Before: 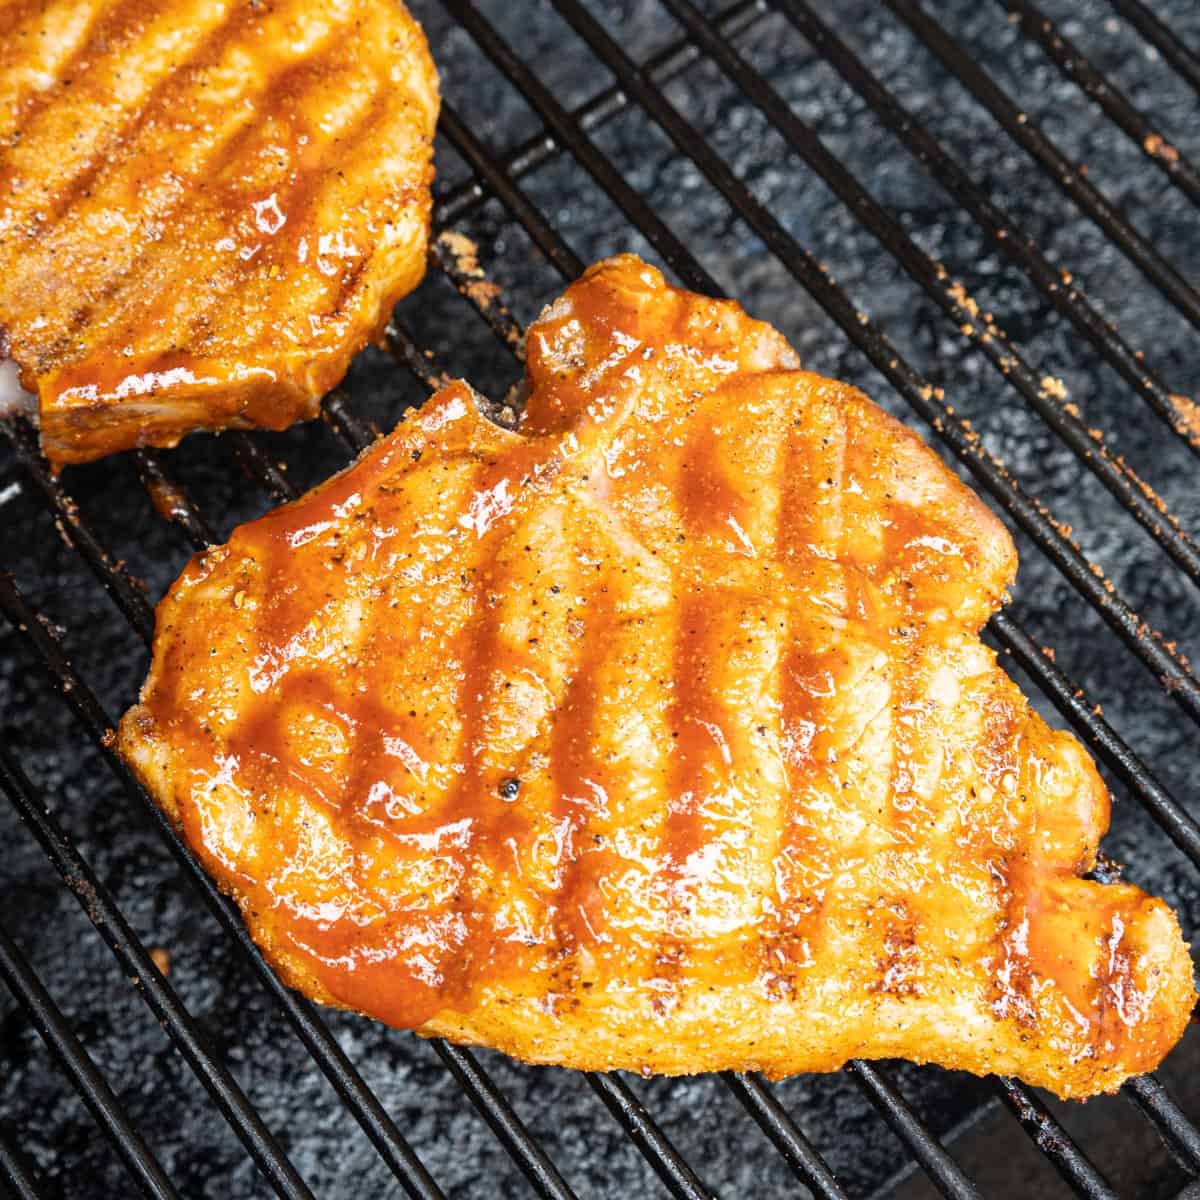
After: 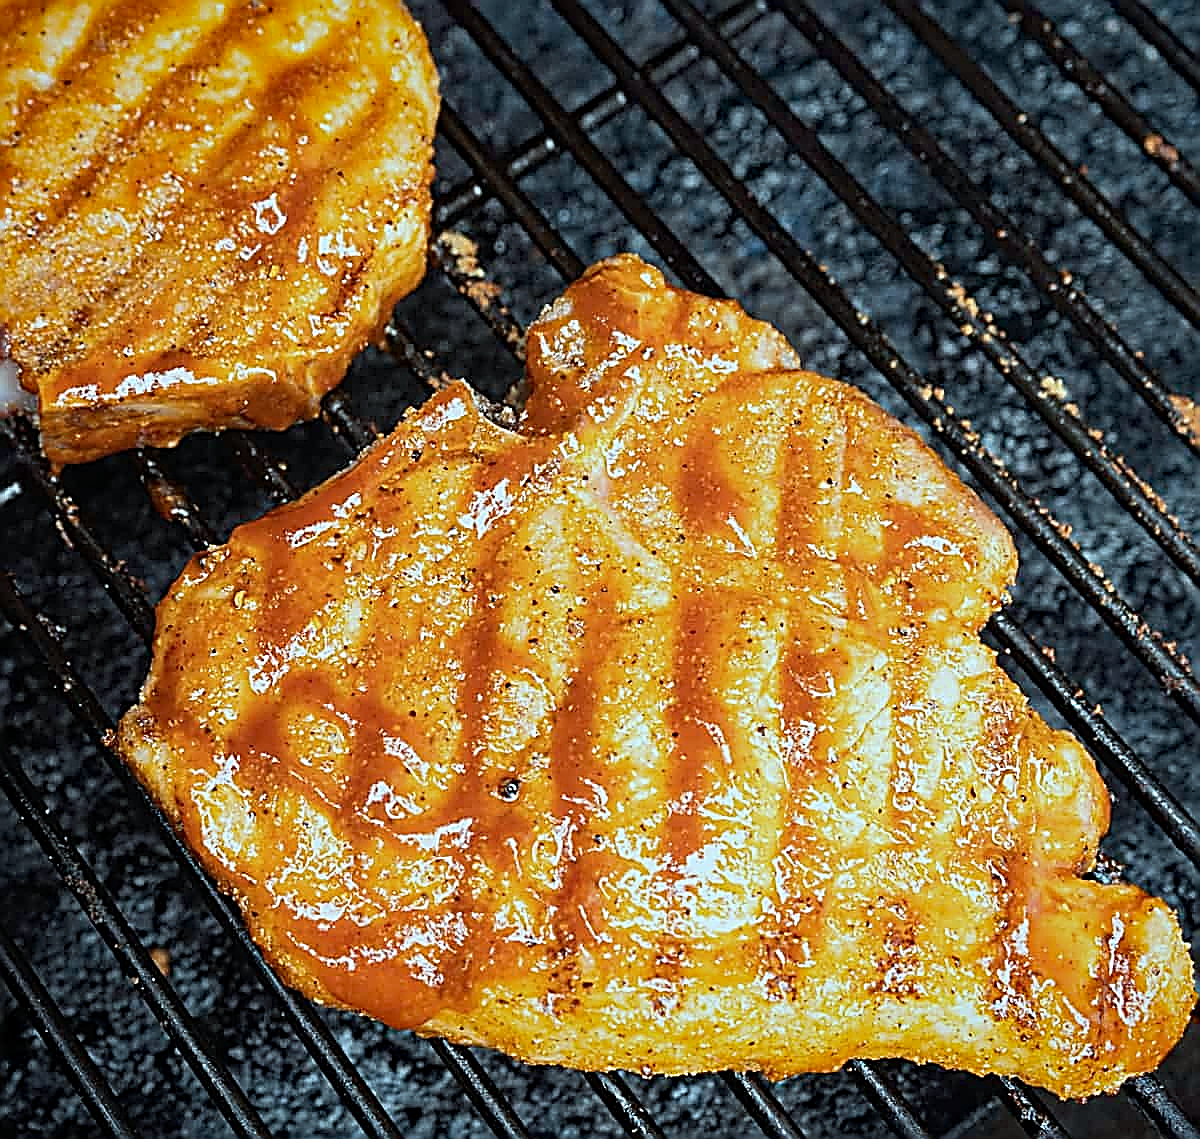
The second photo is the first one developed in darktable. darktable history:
crop and rotate: top 0.002%, bottom 5.034%
haze removal: strength 0.282, distance 0.247, compatibility mode true, adaptive false
sharpen: amount 2
exposure: exposure -0.275 EV, compensate highlight preservation false
vignetting: fall-off start 97.58%, fall-off radius 99.87%, brightness -0.236, saturation 0.142, width/height ratio 1.362
color correction: highlights a* -10.11, highlights b* -10.39
